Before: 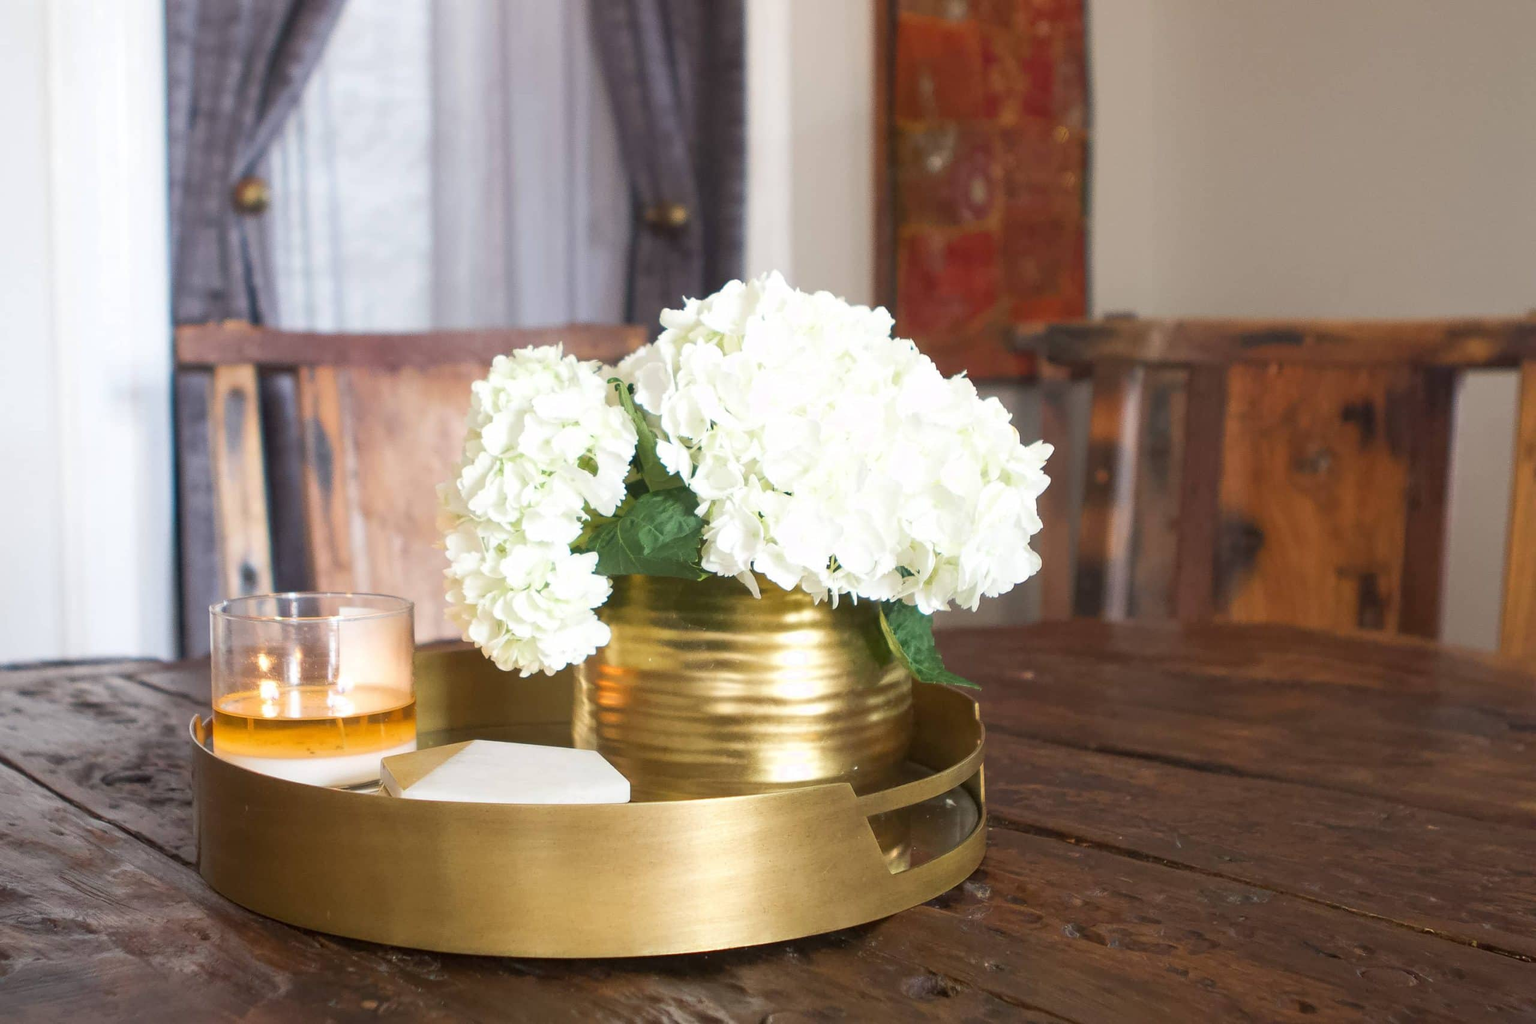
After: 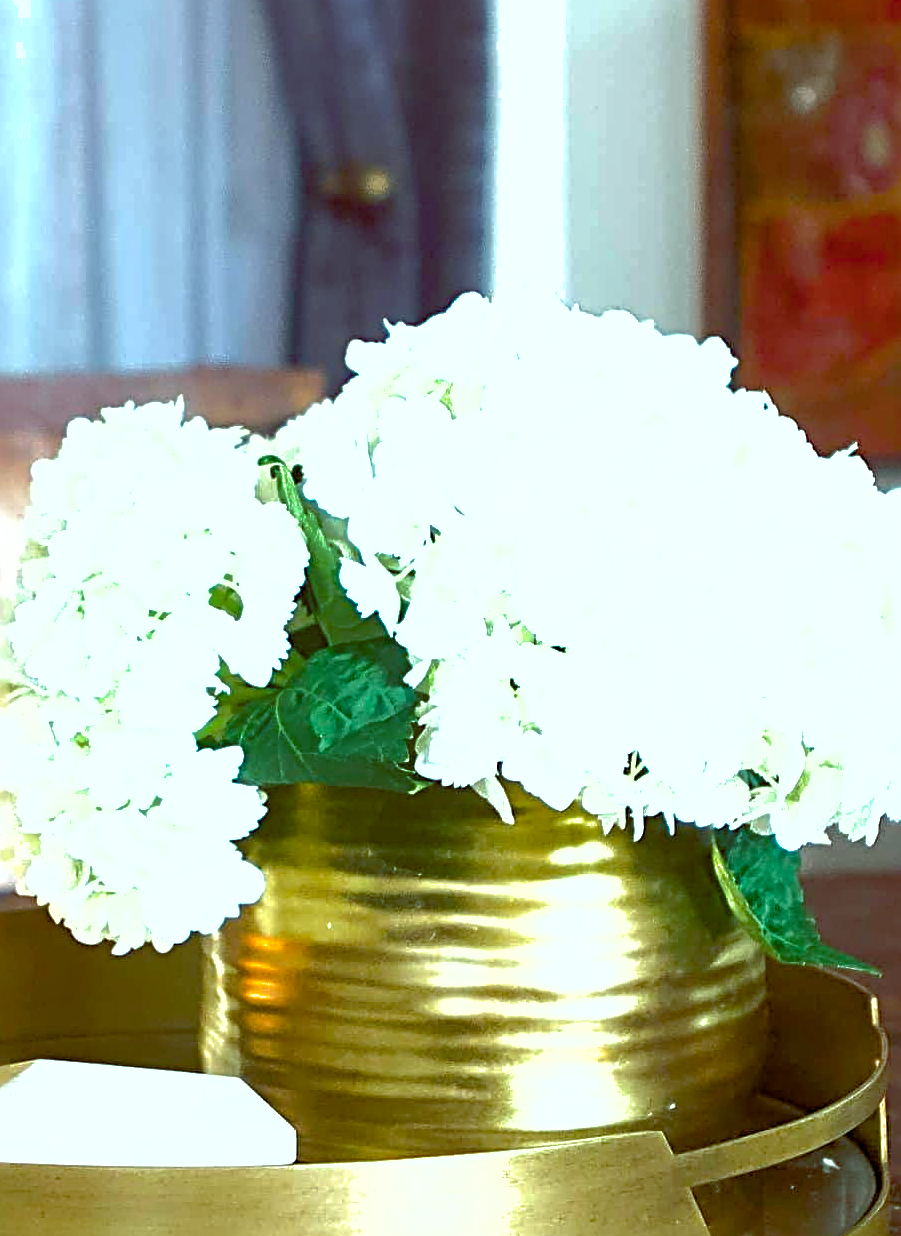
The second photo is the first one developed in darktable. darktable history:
crop and rotate: left 29.476%, top 10.214%, right 35.32%, bottom 17.333%
sharpen: radius 3.69, amount 0.928
color balance rgb: shadows lift › luminance -7.7%, shadows lift › chroma 2.13%, shadows lift › hue 200.79°, power › luminance -7.77%, power › chroma 2.27%, power › hue 220.69°, highlights gain › luminance 15.15%, highlights gain › chroma 4%, highlights gain › hue 209.35°, global offset › luminance -0.21%, global offset › chroma 0.27%, perceptual saturation grading › global saturation 24.42%, perceptual saturation grading › highlights -24.42%, perceptual saturation grading › mid-tones 24.42%, perceptual saturation grading › shadows 40%, perceptual brilliance grading › global brilliance -5%, perceptual brilliance grading › highlights 24.42%, perceptual brilliance grading › mid-tones 7%, perceptual brilliance grading › shadows -5%
shadows and highlights: on, module defaults
